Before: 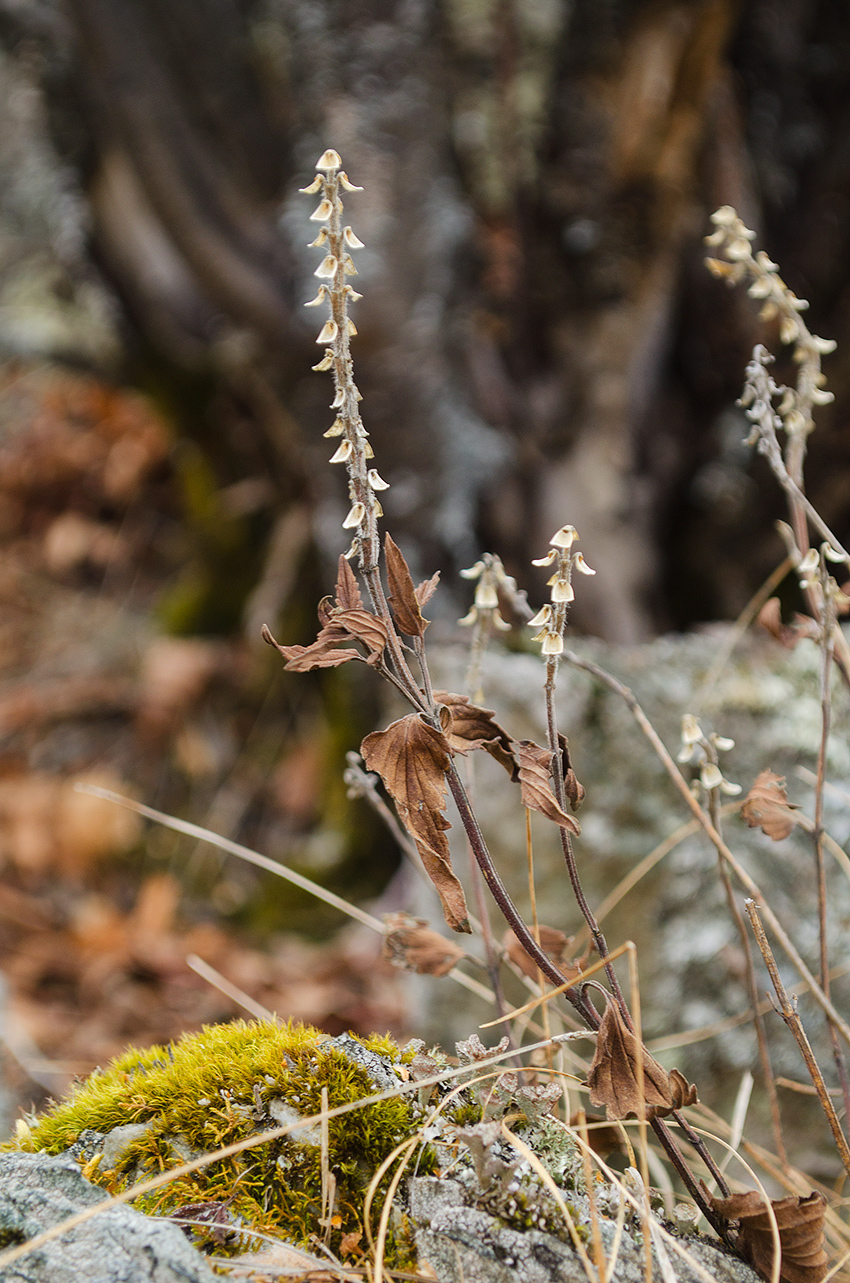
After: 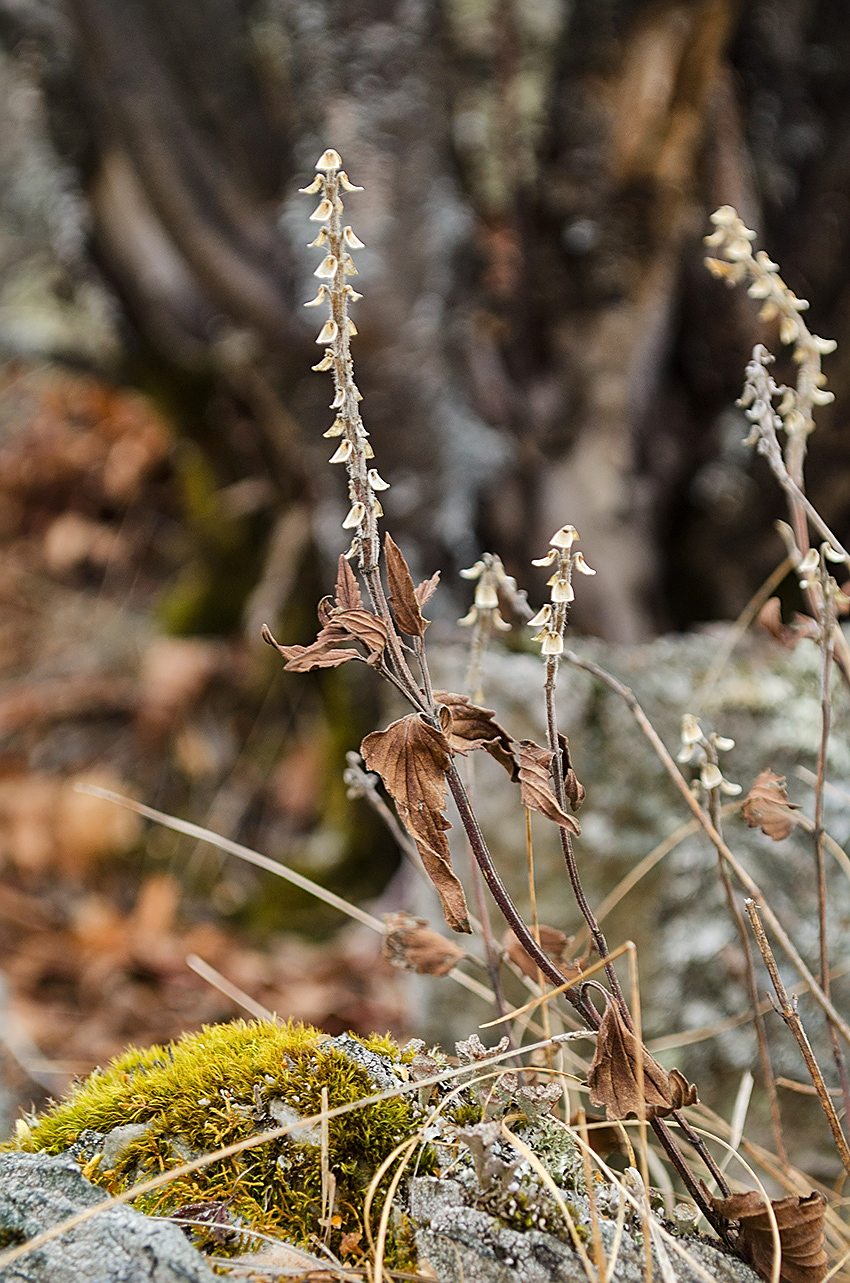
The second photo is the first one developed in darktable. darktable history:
local contrast: mode bilateral grid, contrast 21, coarseness 50, detail 120%, midtone range 0.2
sharpen: on, module defaults
shadows and highlights: radius 107.1, shadows 41.43, highlights -72, low approximation 0.01, soften with gaussian
